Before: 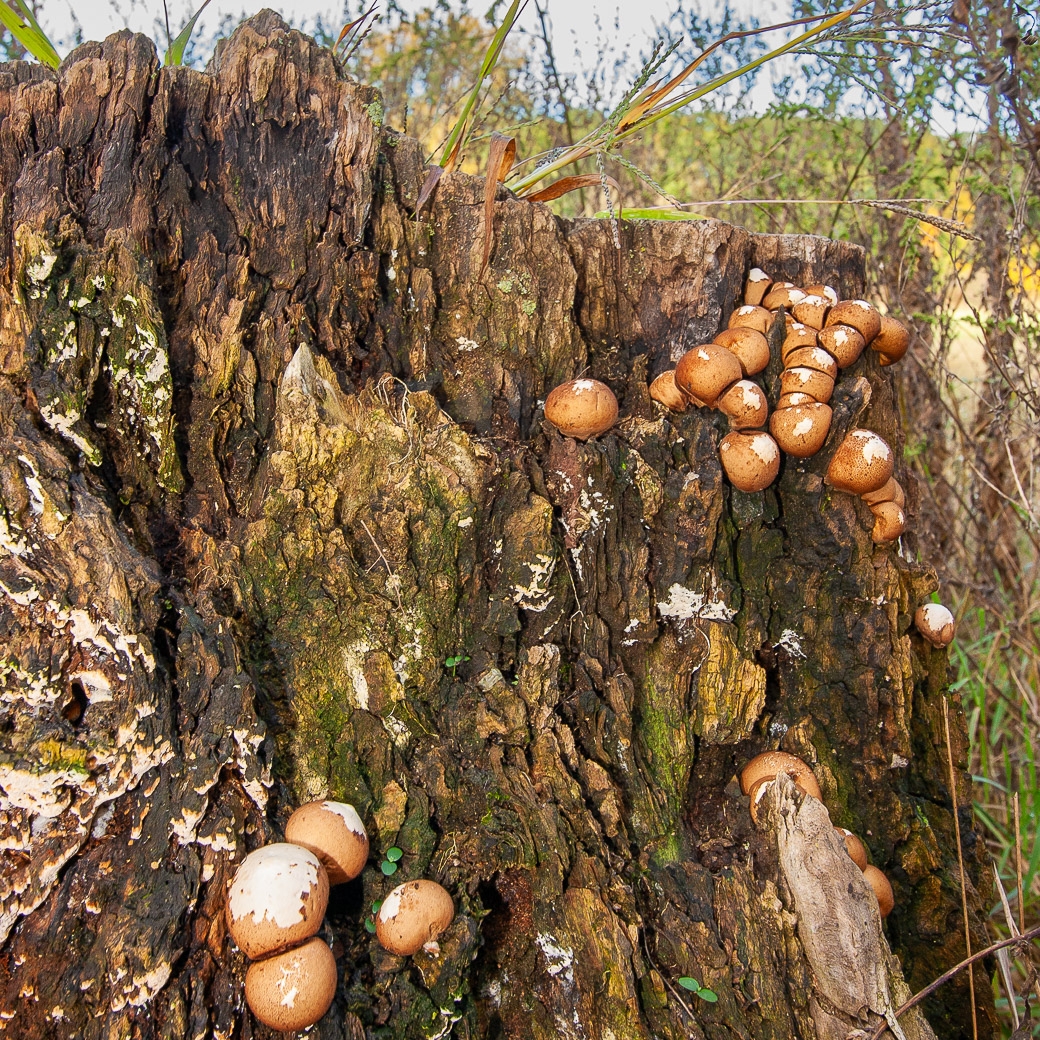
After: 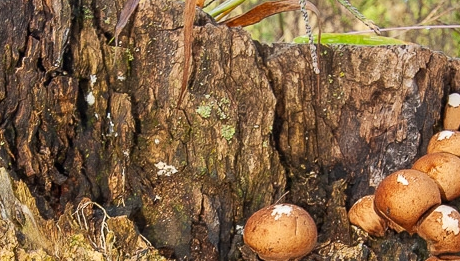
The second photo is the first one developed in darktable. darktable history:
crop: left 29.018%, top 16.85%, right 26.733%, bottom 58.034%
